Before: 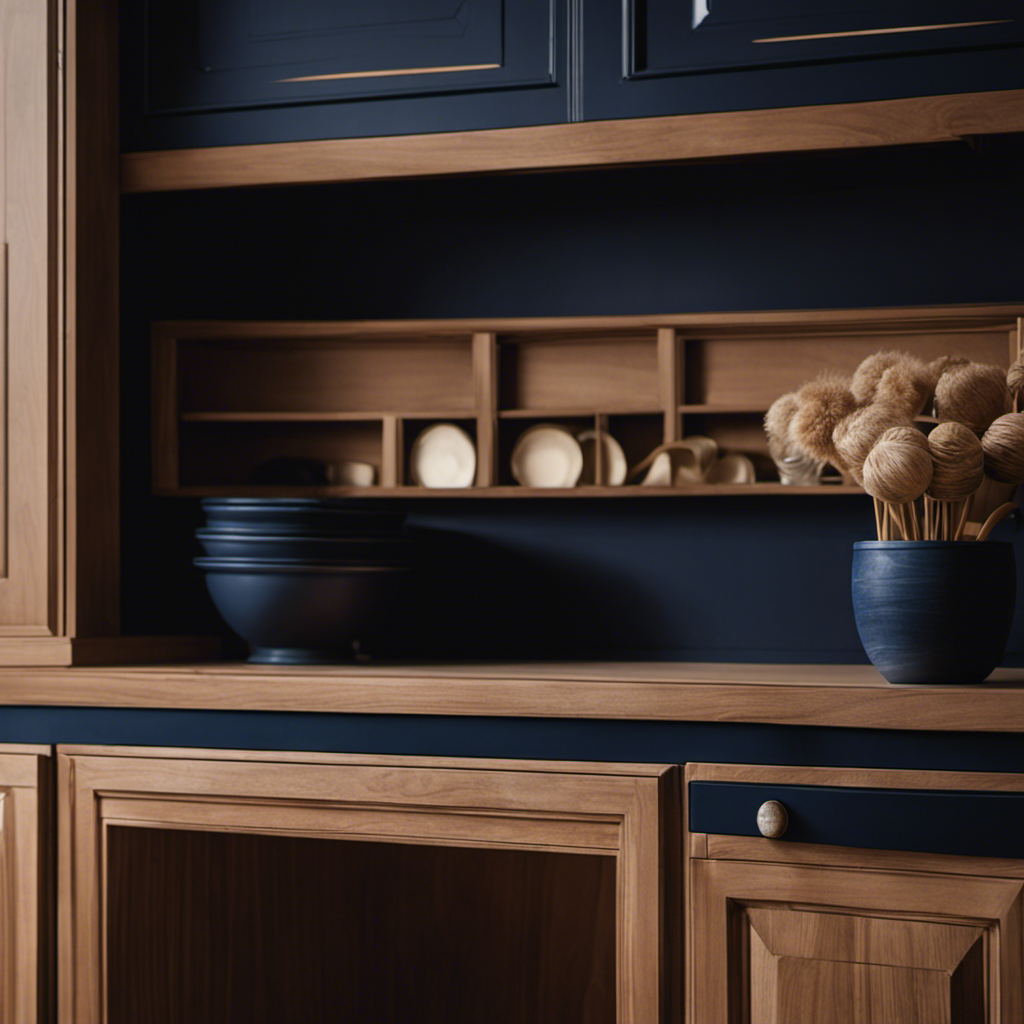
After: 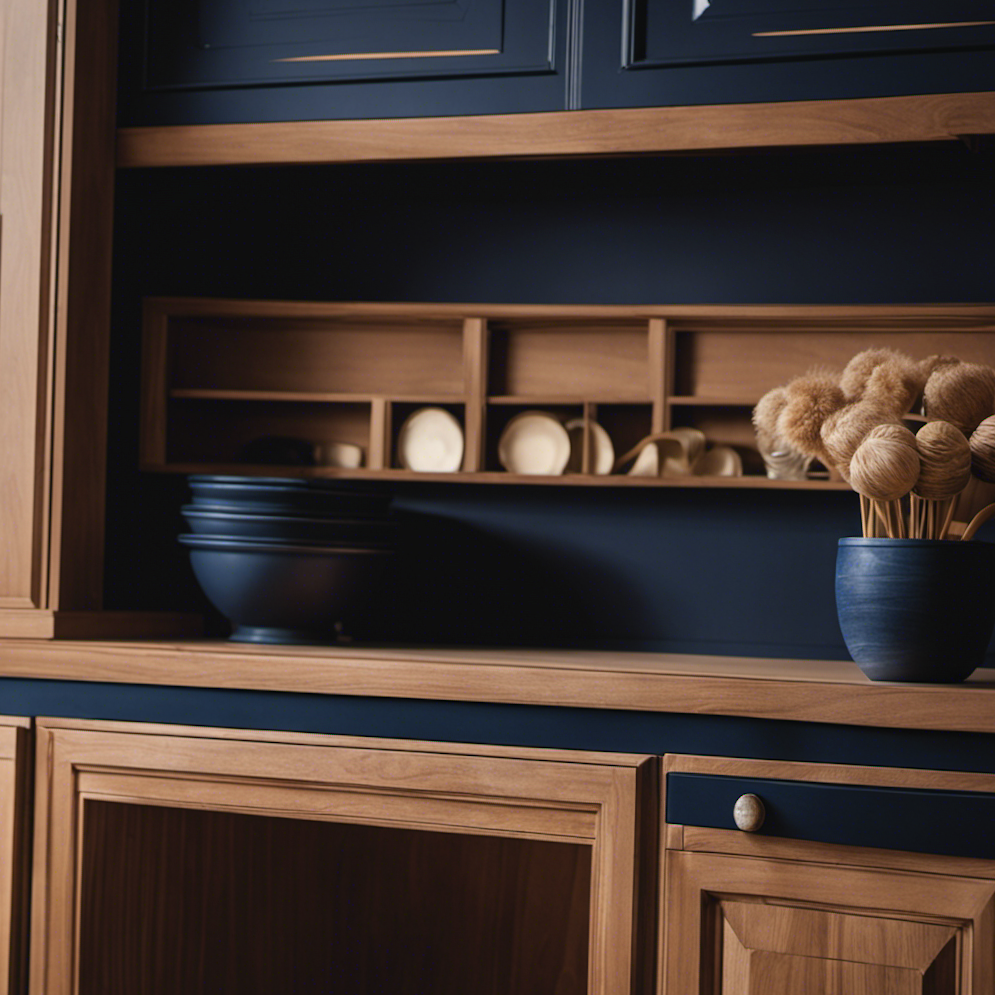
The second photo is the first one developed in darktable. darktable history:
crop and rotate: angle -1.69°
contrast brightness saturation: contrast 0.03, brightness 0.06, saturation 0.13
